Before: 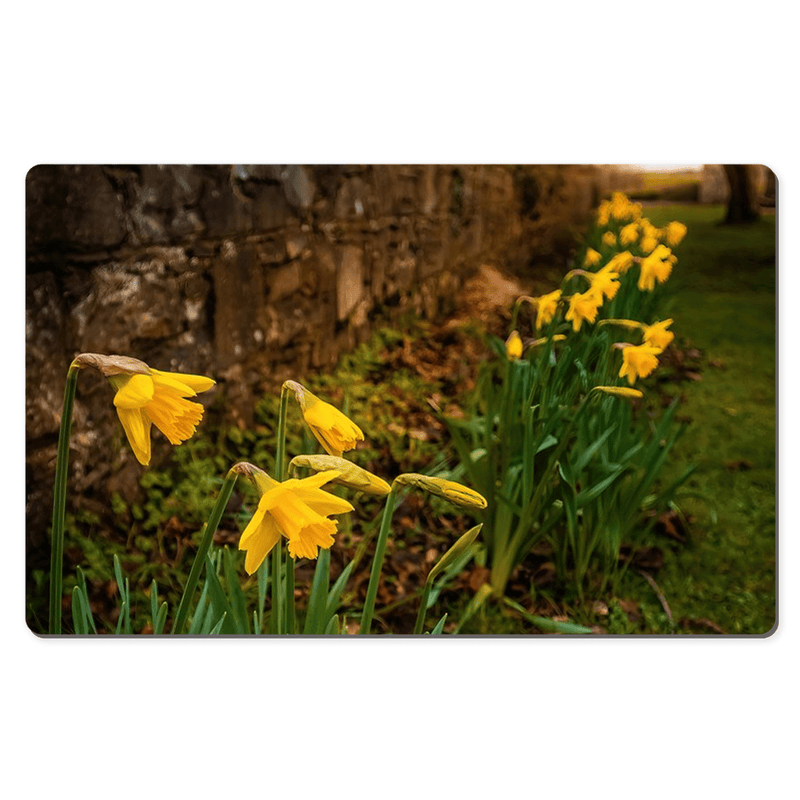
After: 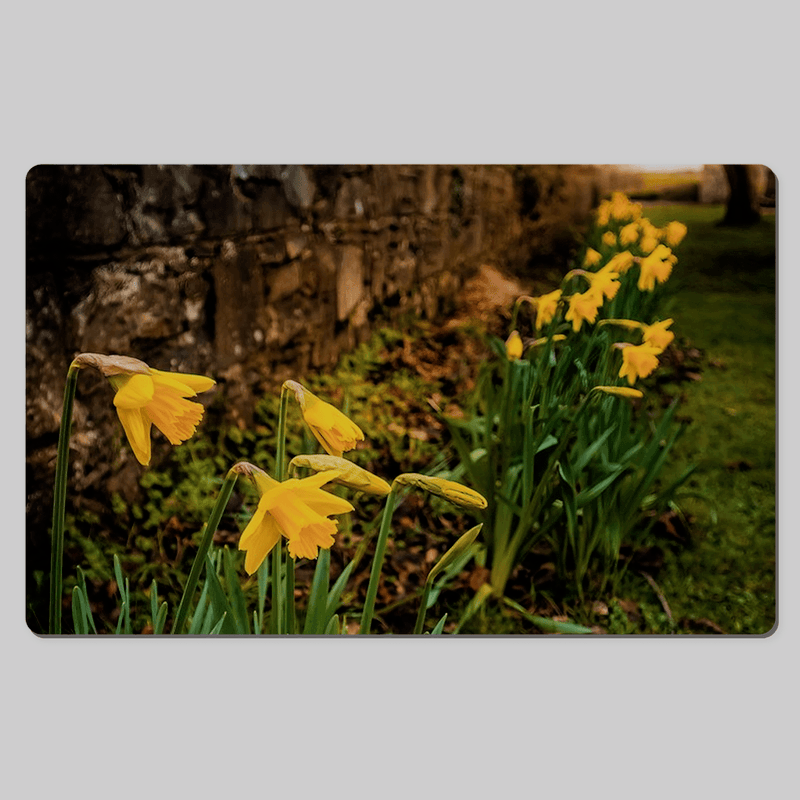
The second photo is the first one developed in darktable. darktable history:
filmic rgb: black relative exposure -6.97 EV, white relative exposure 5.66 EV, hardness 2.84
